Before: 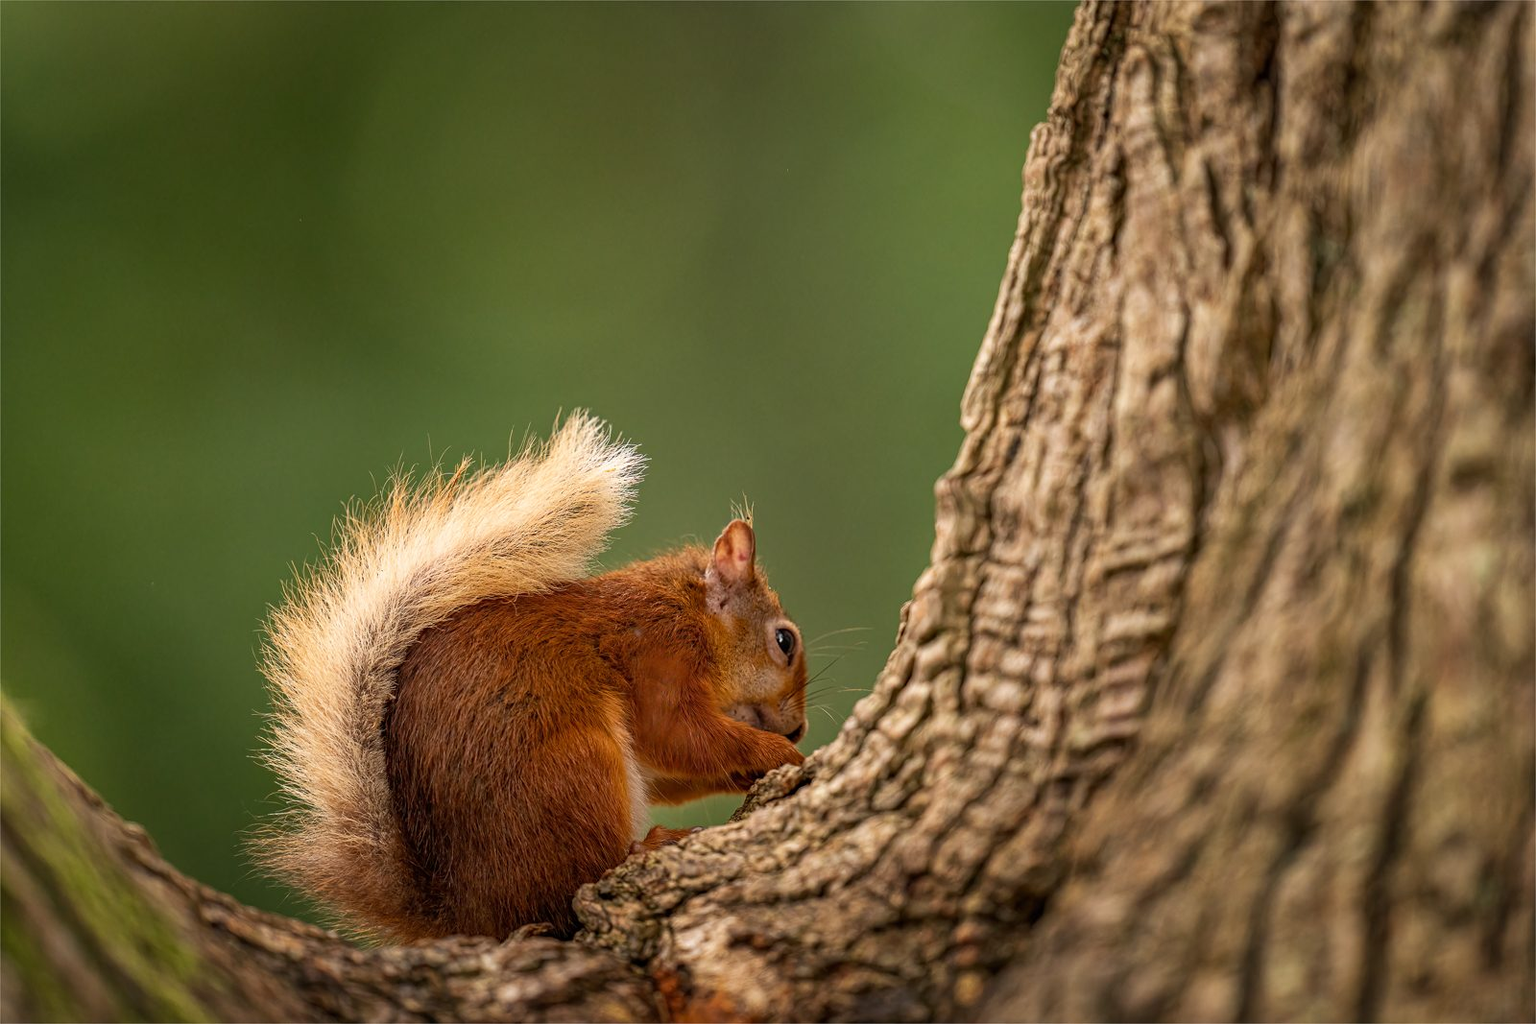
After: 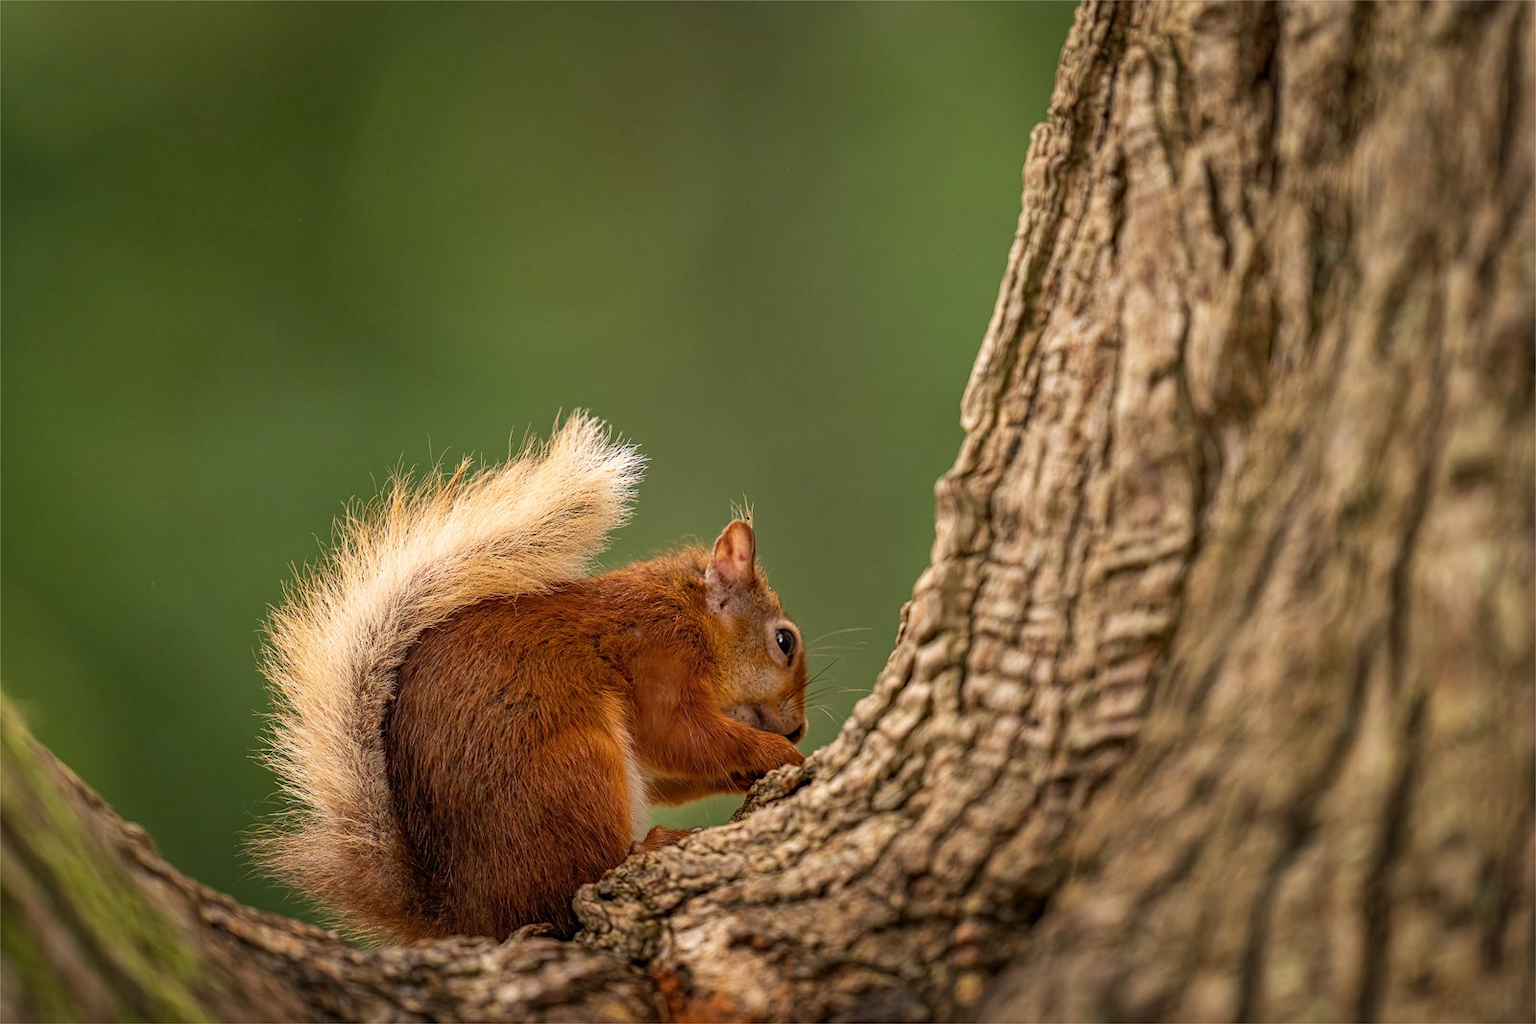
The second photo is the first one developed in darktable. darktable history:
shadows and highlights: radius 119.56, shadows 41.7, highlights -61.64, soften with gaussian
